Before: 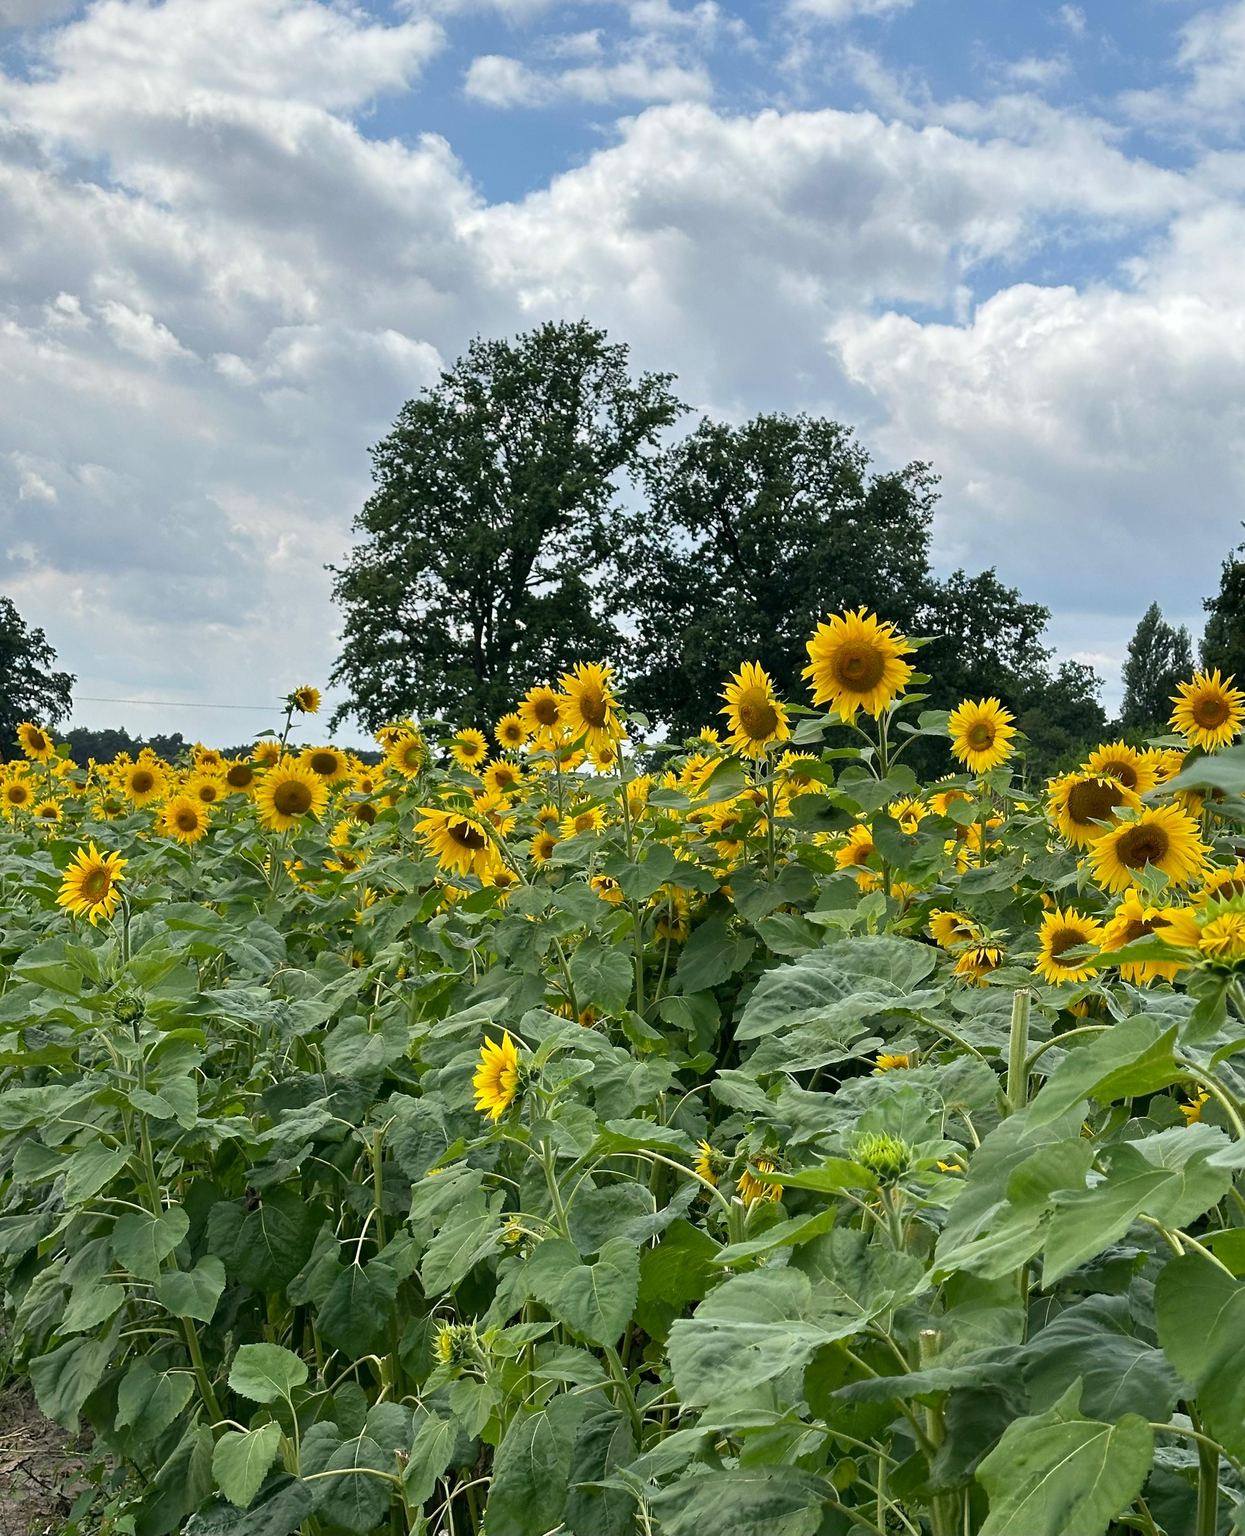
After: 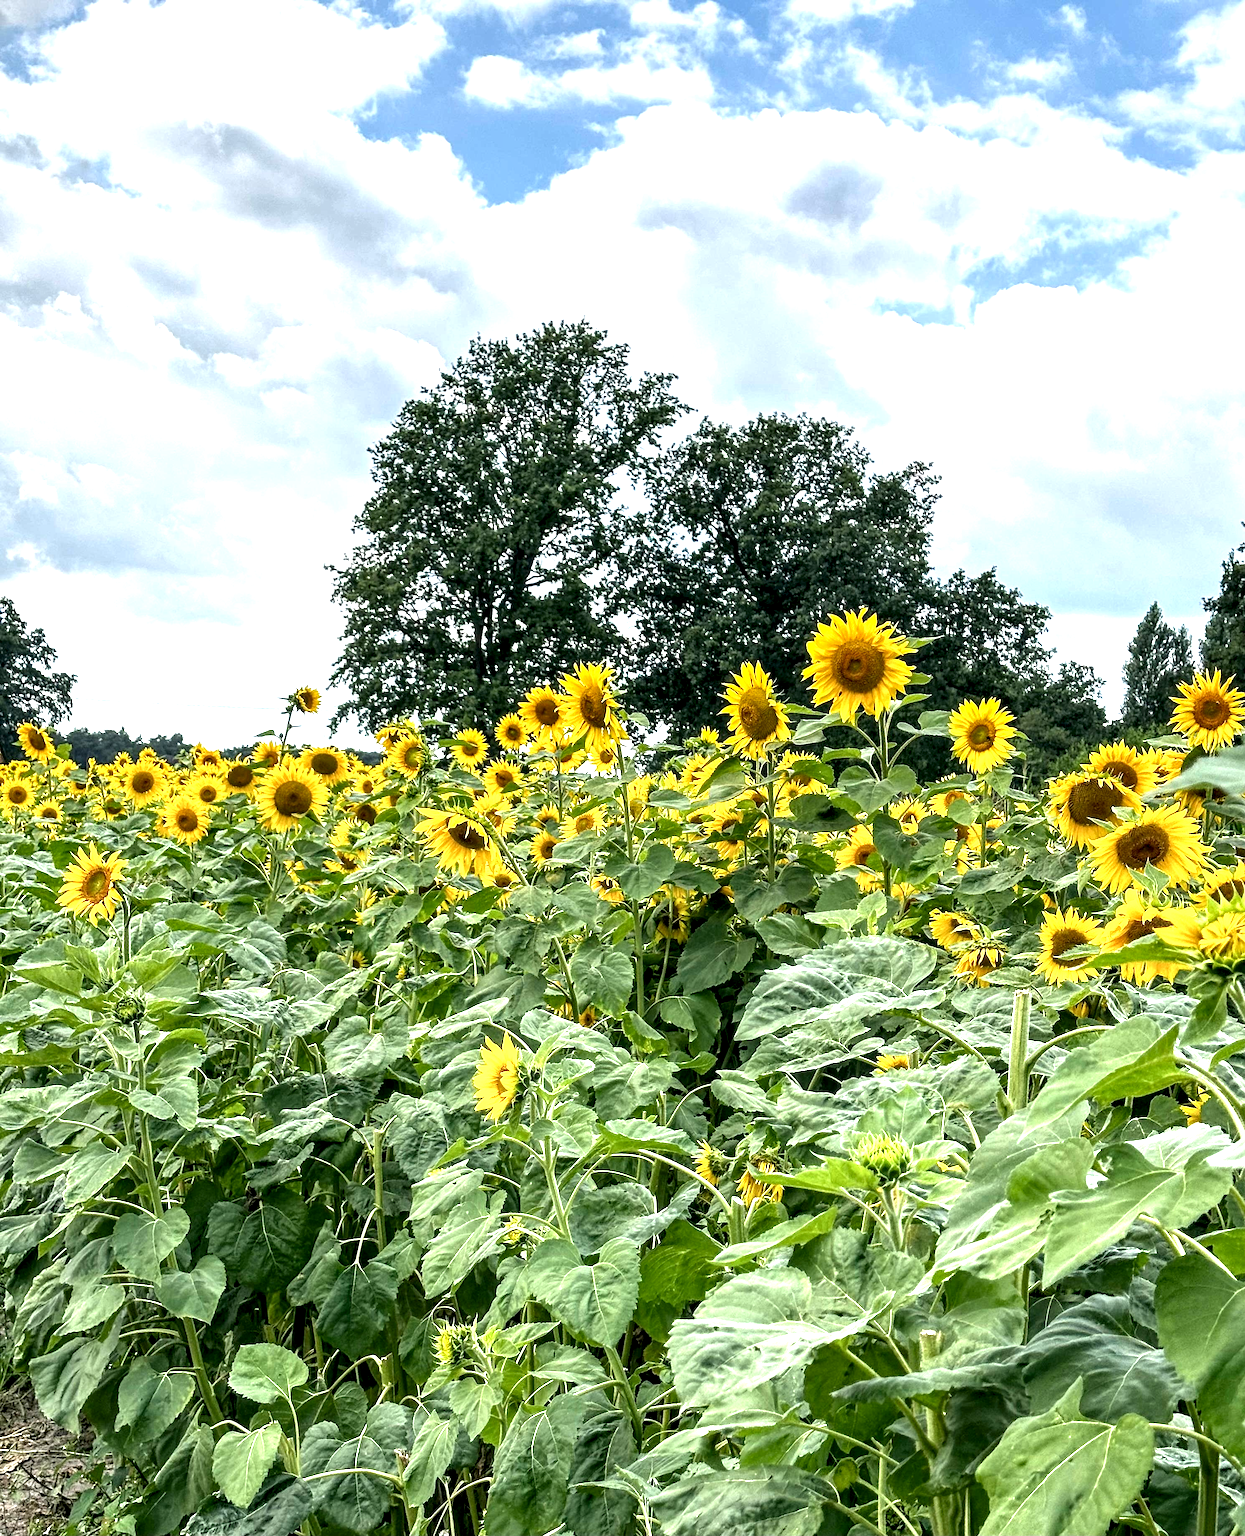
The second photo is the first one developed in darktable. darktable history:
exposure: black level correction 0, exposure 1.1 EV, compensate highlight preservation false
local contrast: highlights 19%, detail 186%
